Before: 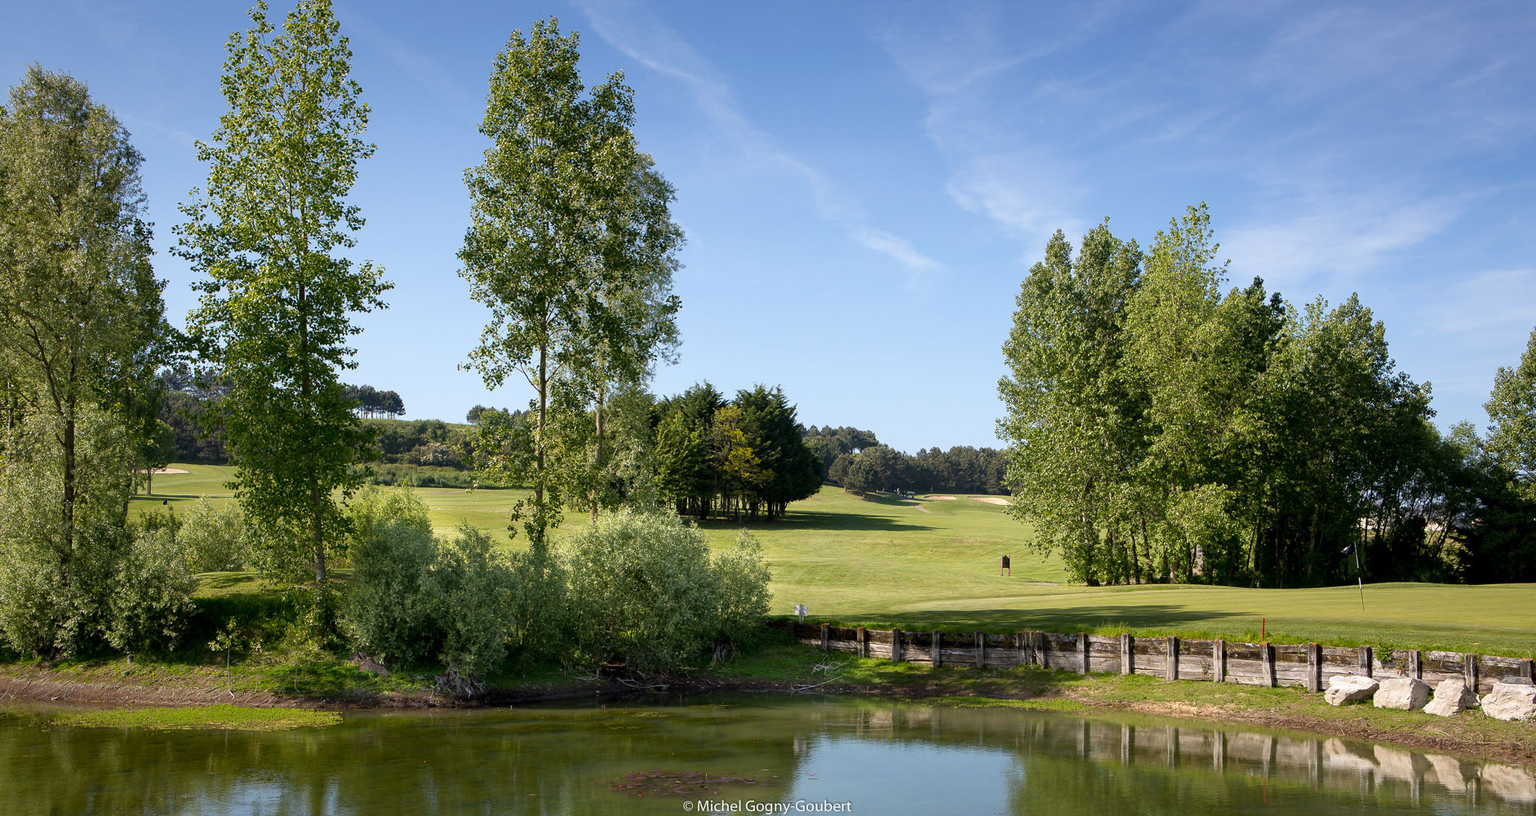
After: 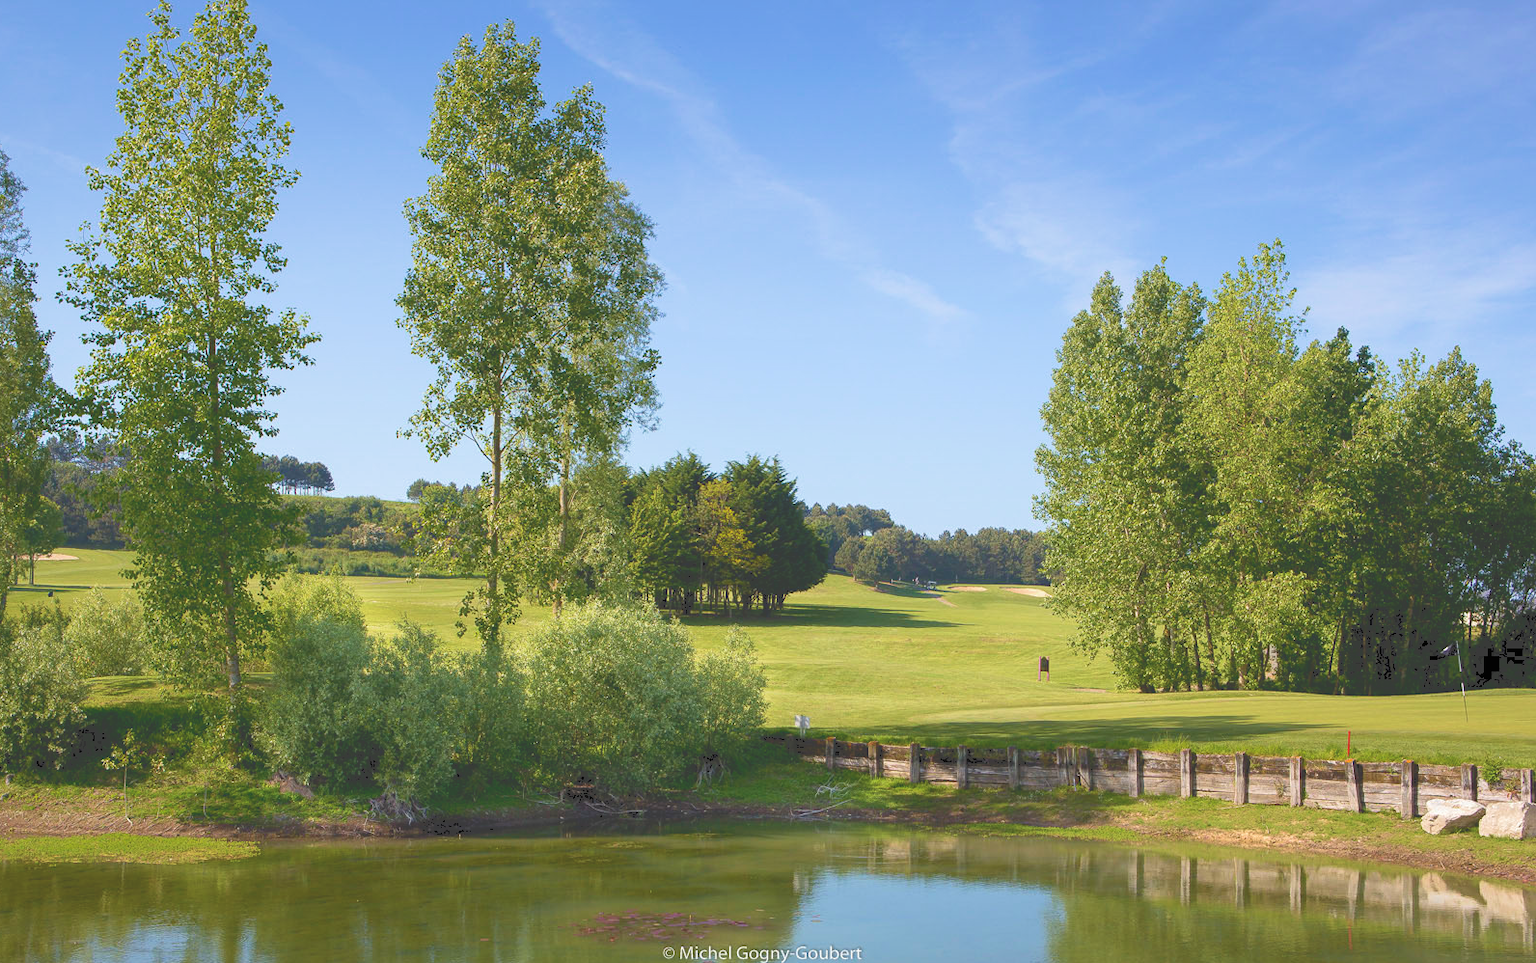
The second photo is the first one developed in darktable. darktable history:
velvia: strength 36.49%
local contrast: mode bilateral grid, contrast 100, coarseness 99, detail 94%, midtone range 0.2
tone curve: curves: ch0 [(0, 0) (0.003, 0.238) (0.011, 0.238) (0.025, 0.242) (0.044, 0.256) (0.069, 0.277) (0.1, 0.294) (0.136, 0.315) (0.177, 0.345) (0.224, 0.379) (0.277, 0.419) (0.335, 0.463) (0.399, 0.511) (0.468, 0.566) (0.543, 0.627) (0.623, 0.687) (0.709, 0.75) (0.801, 0.824) (0.898, 0.89) (1, 1)], color space Lab, independent channels, preserve colors none
crop: left 7.981%, right 7.38%
